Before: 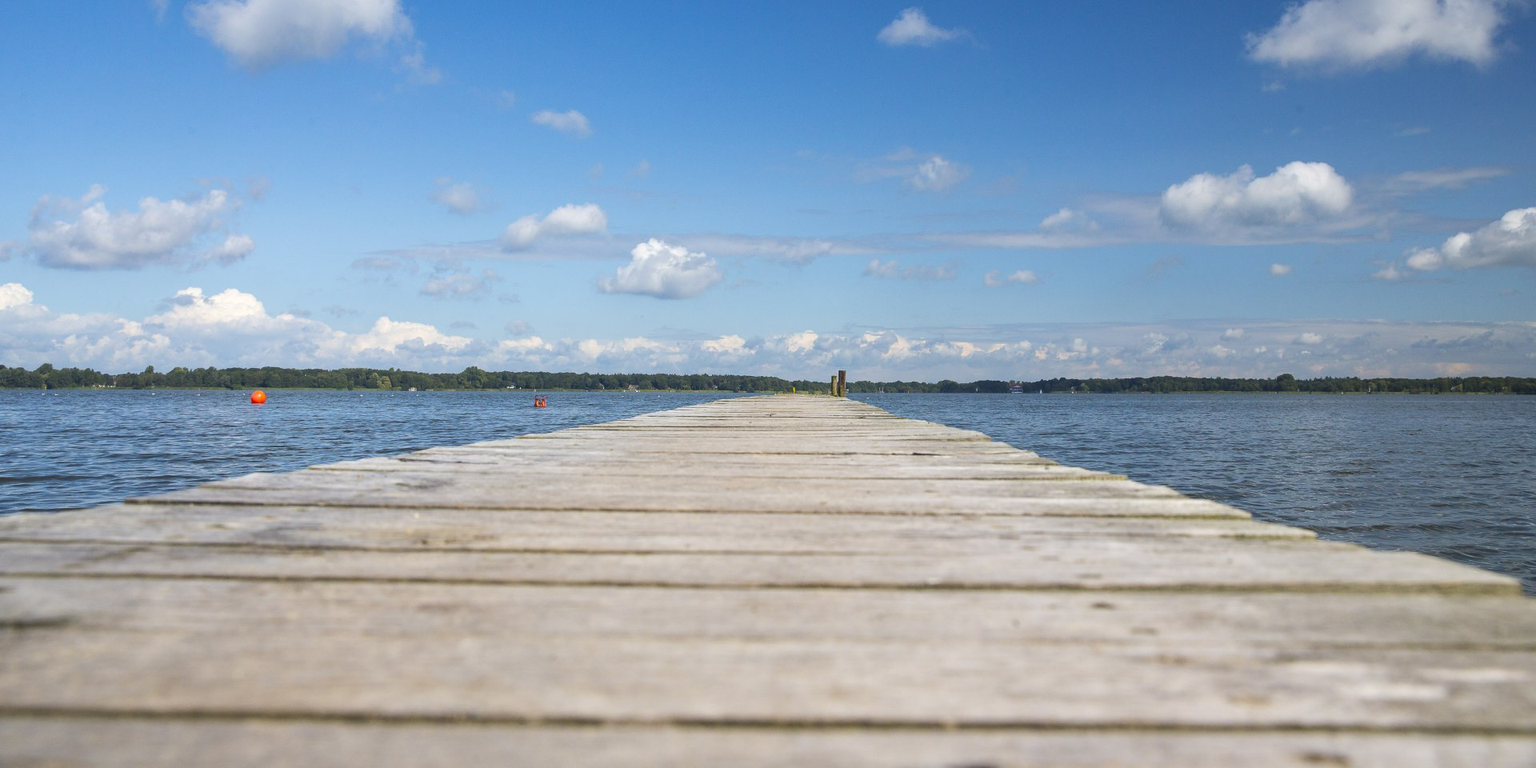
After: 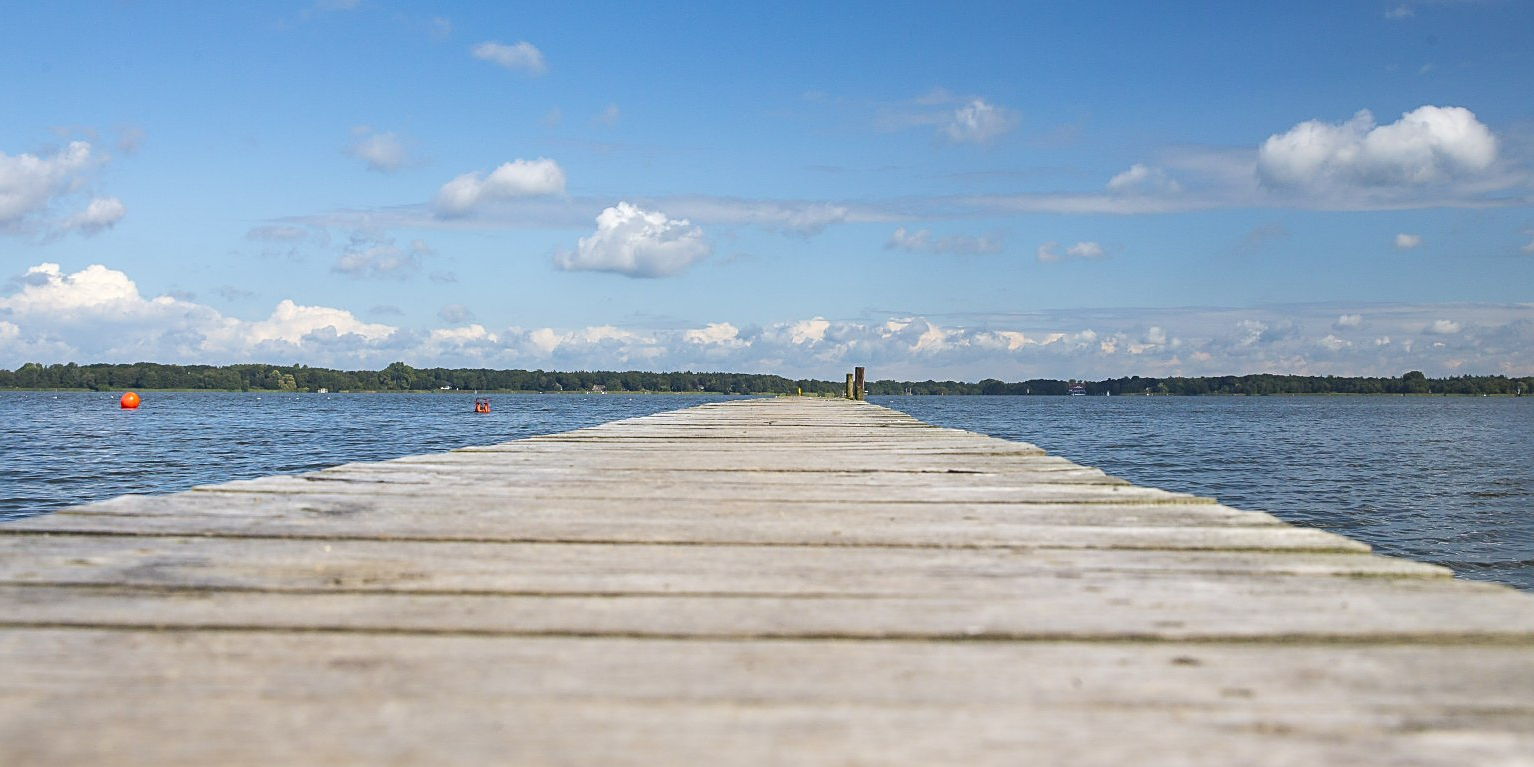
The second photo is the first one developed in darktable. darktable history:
crop and rotate: left 10.071%, top 10.071%, right 10.02%, bottom 10.02%
sharpen: on, module defaults
